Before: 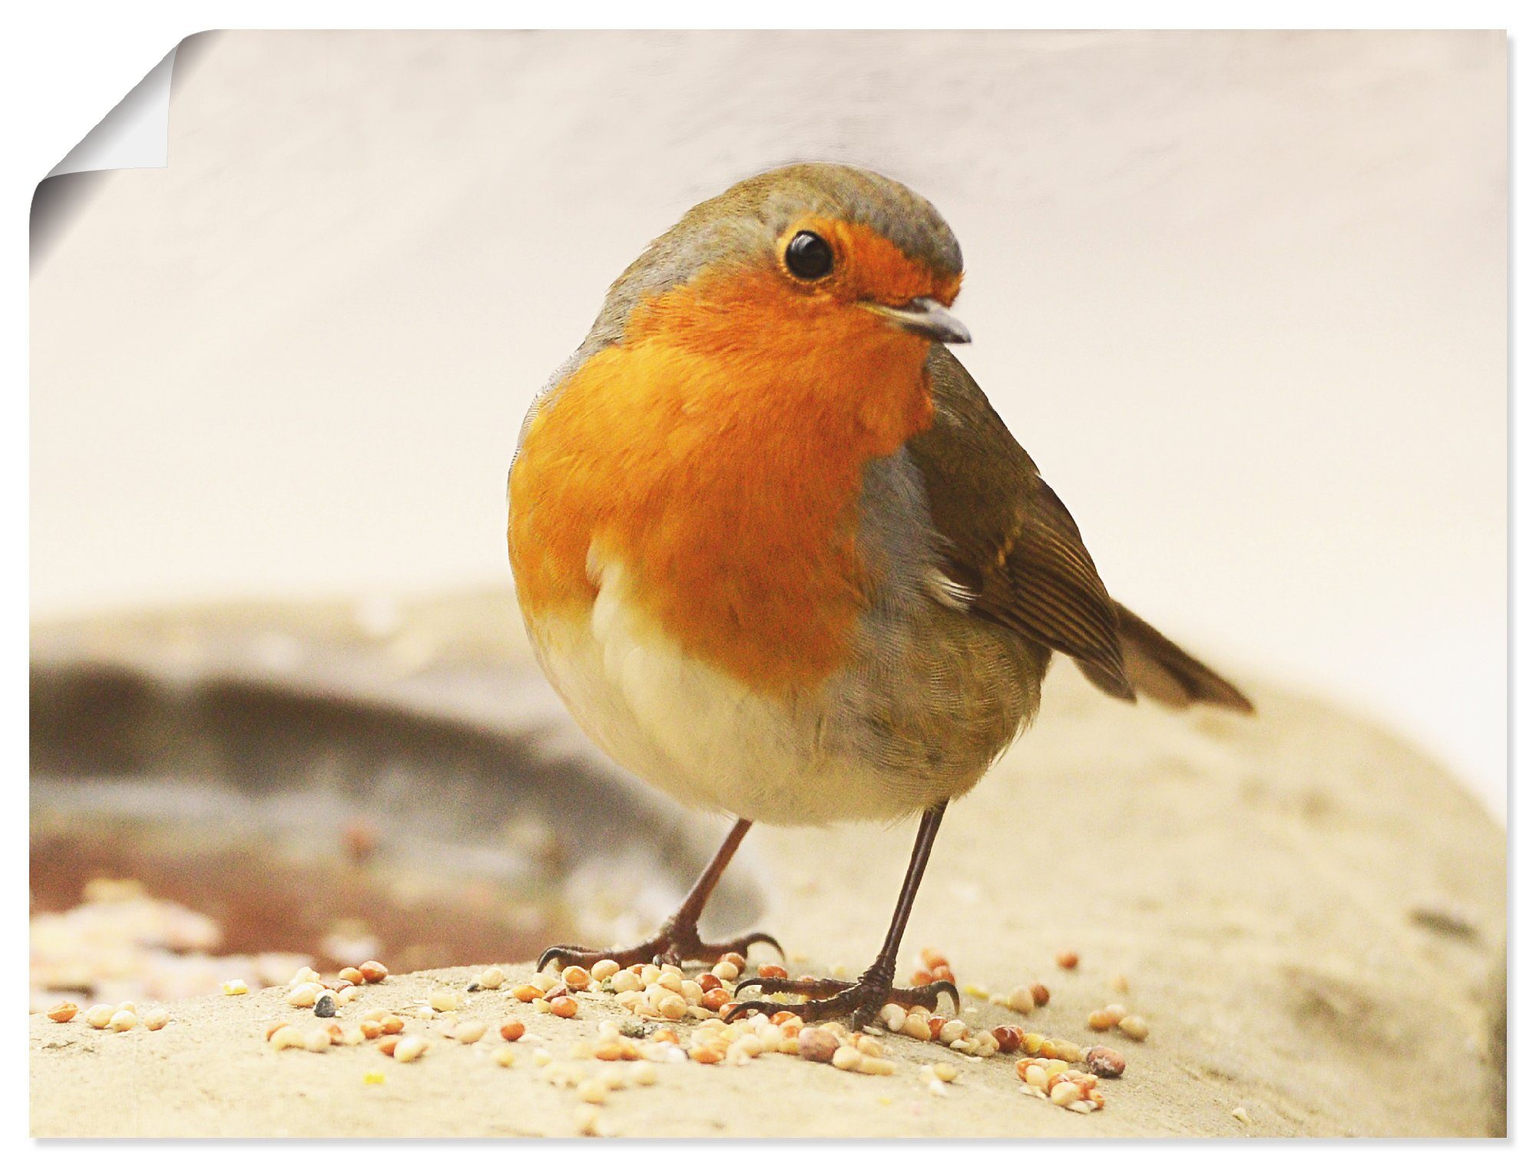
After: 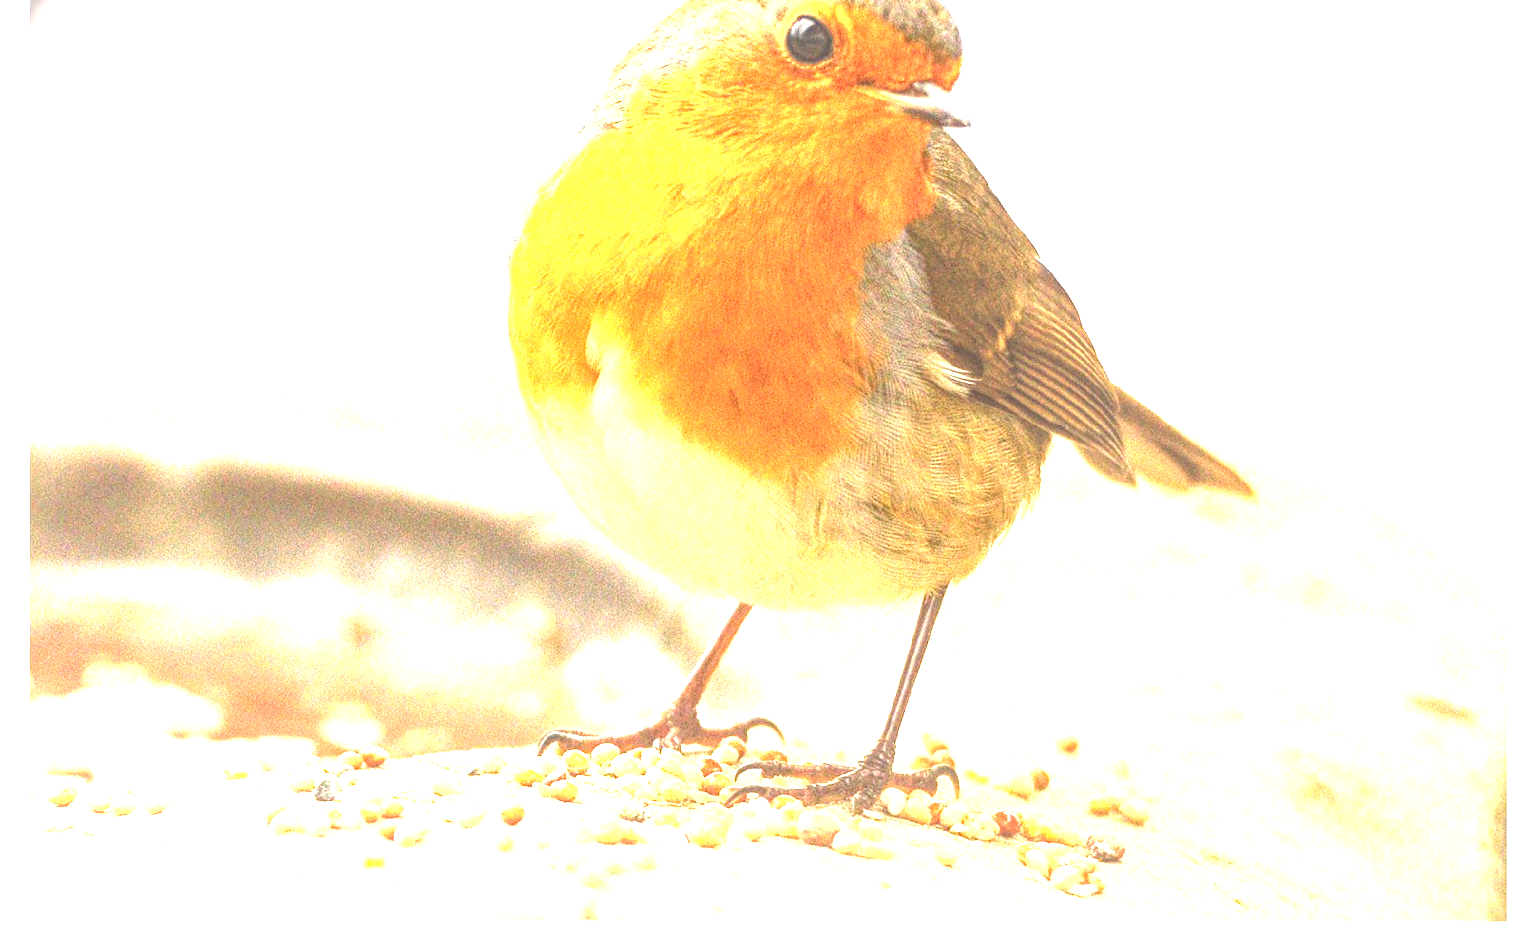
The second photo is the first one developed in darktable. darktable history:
crop and rotate: top 18.507%
local contrast: highlights 66%, shadows 33%, detail 166%, midtone range 0.2
haze removal: compatibility mode true, adaptive false
levels: levels [0.073, 0.497, 0.972]
exposure: black level correction 0, exposure 1.35 EV, compensate exposure bias true, compensate highlight preservation false
